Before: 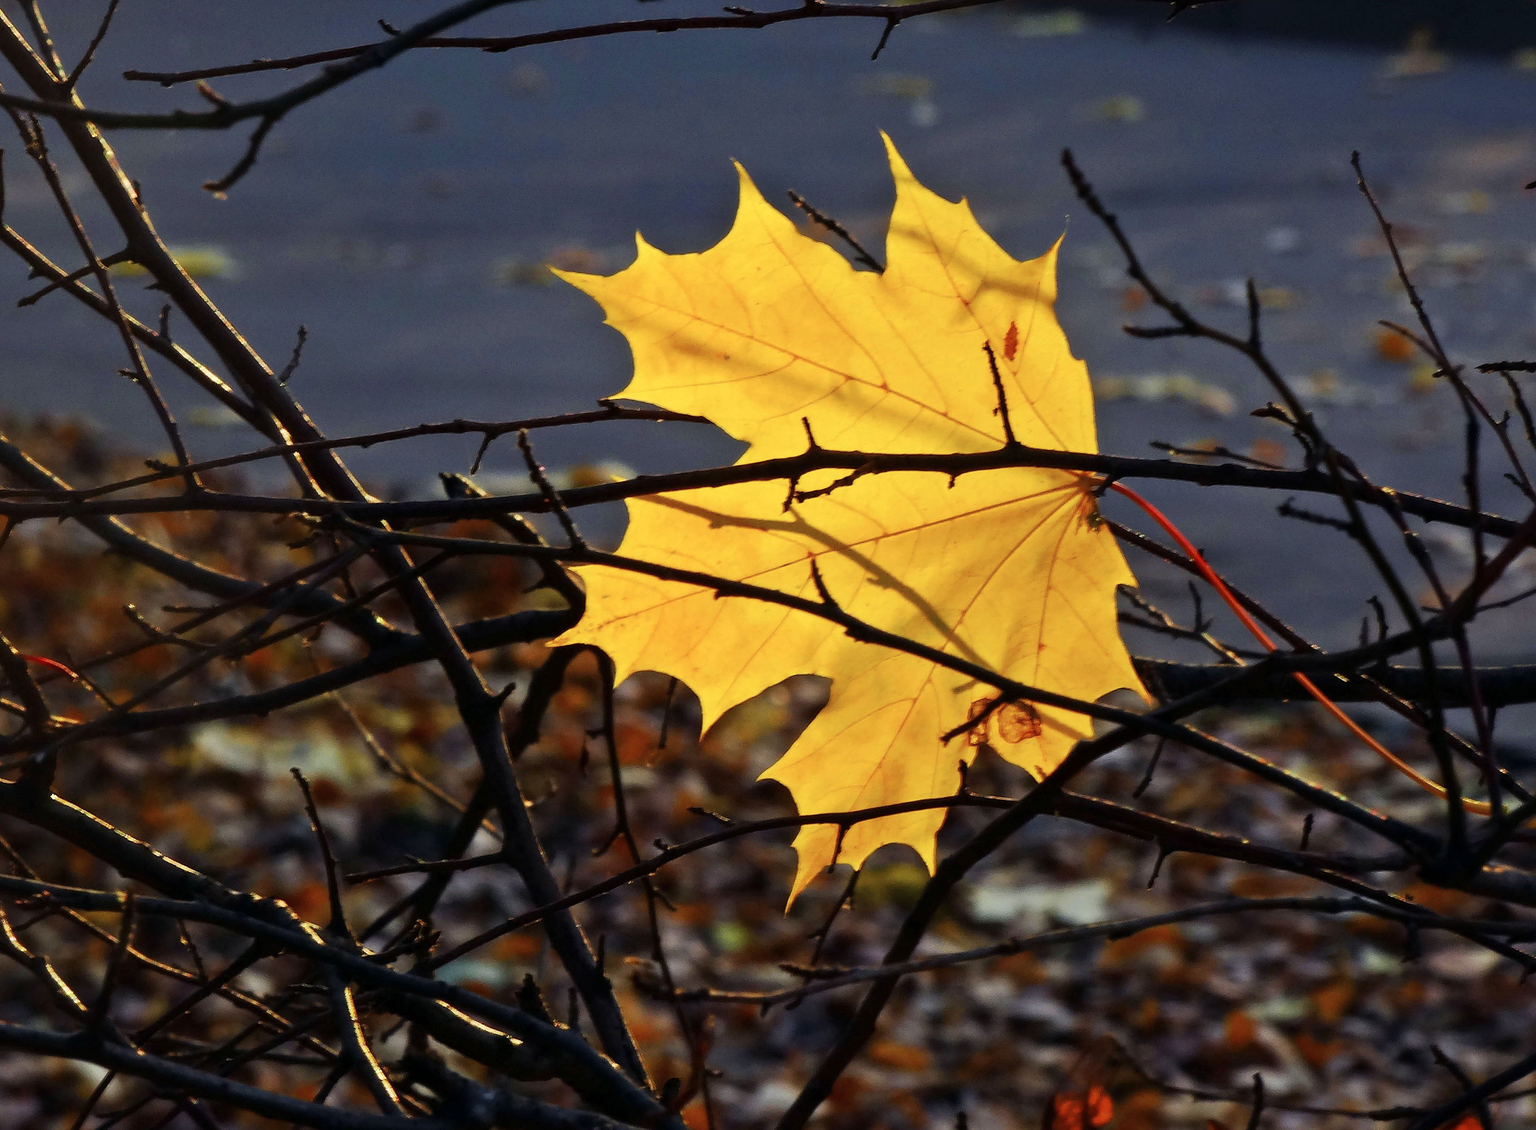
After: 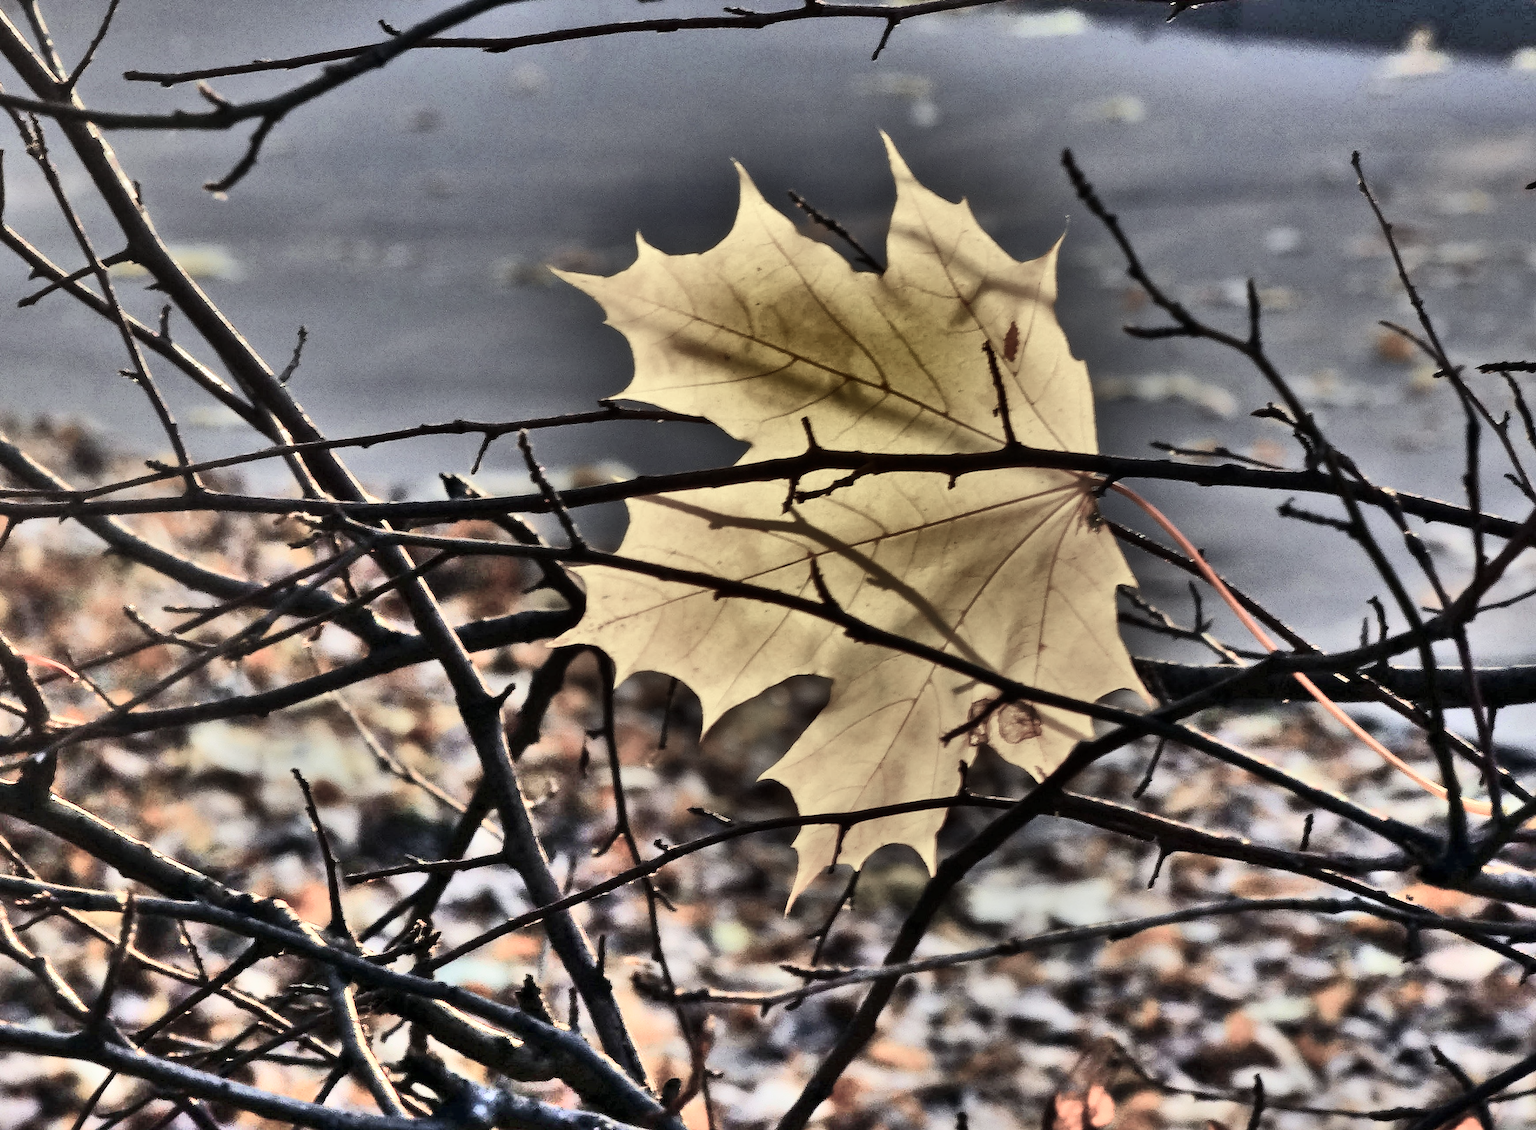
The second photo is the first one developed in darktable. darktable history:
contrast brightness saturation: brightness -0.095
exposure: exposure 0.294 EV, compensate highlight preservation false
color correction: highlights b* -0.027, saturation 0.316
shadows and highlights: radius 122.65, shadows 99.58, white point adjustment -3.08, highlights -98.25, soften with gaussian
